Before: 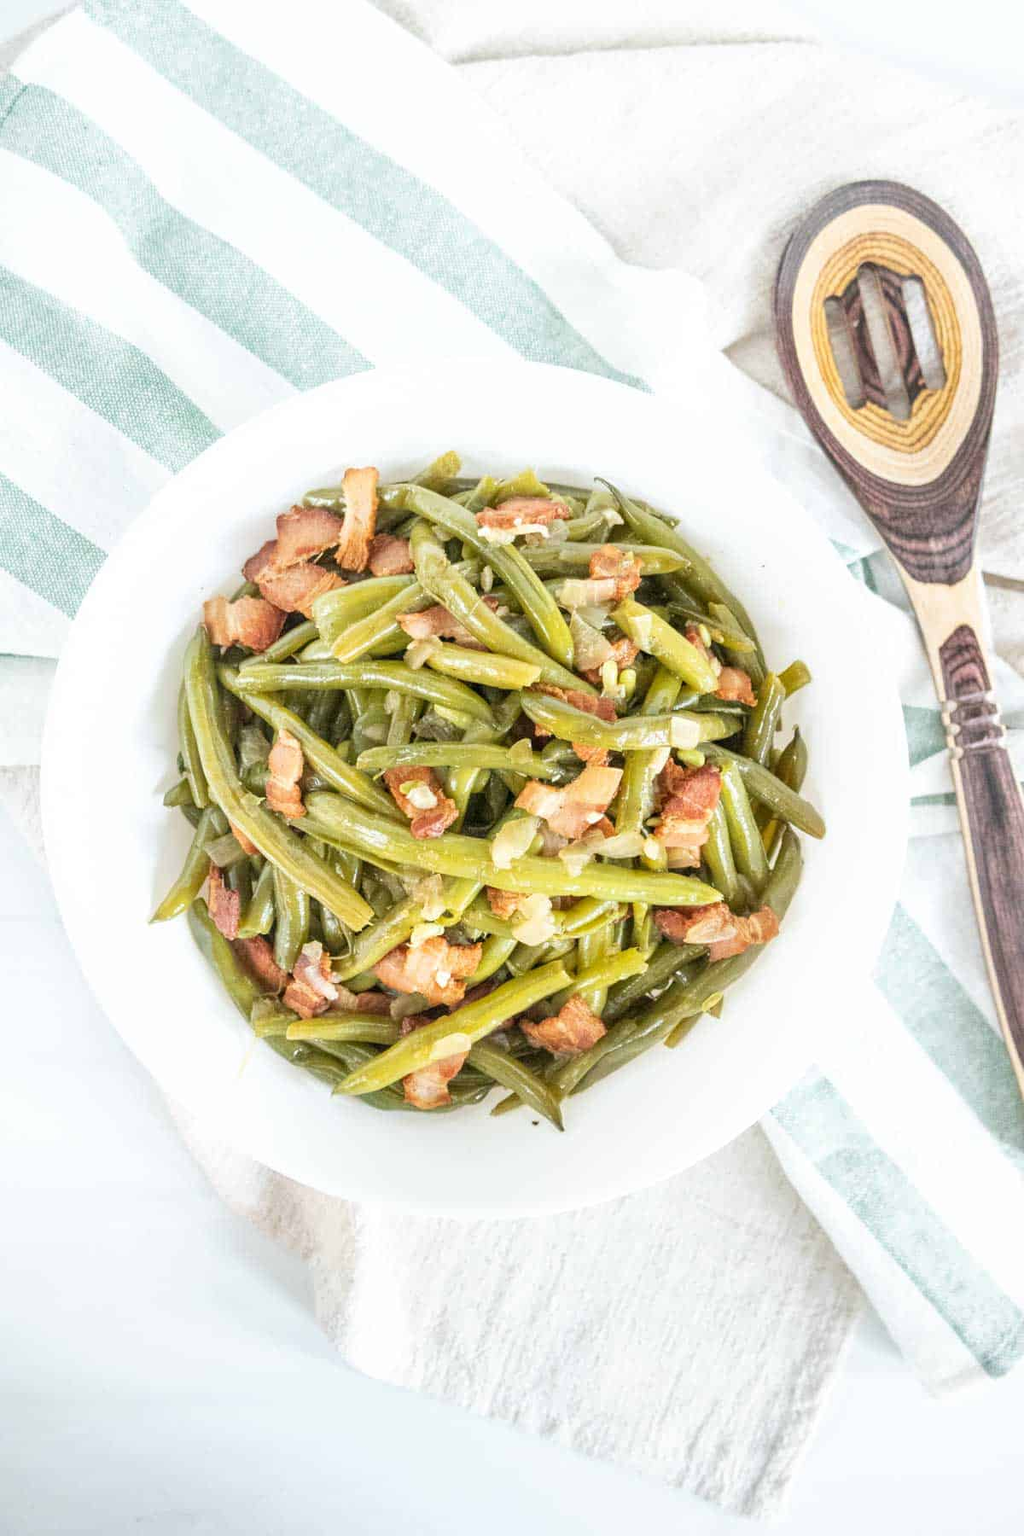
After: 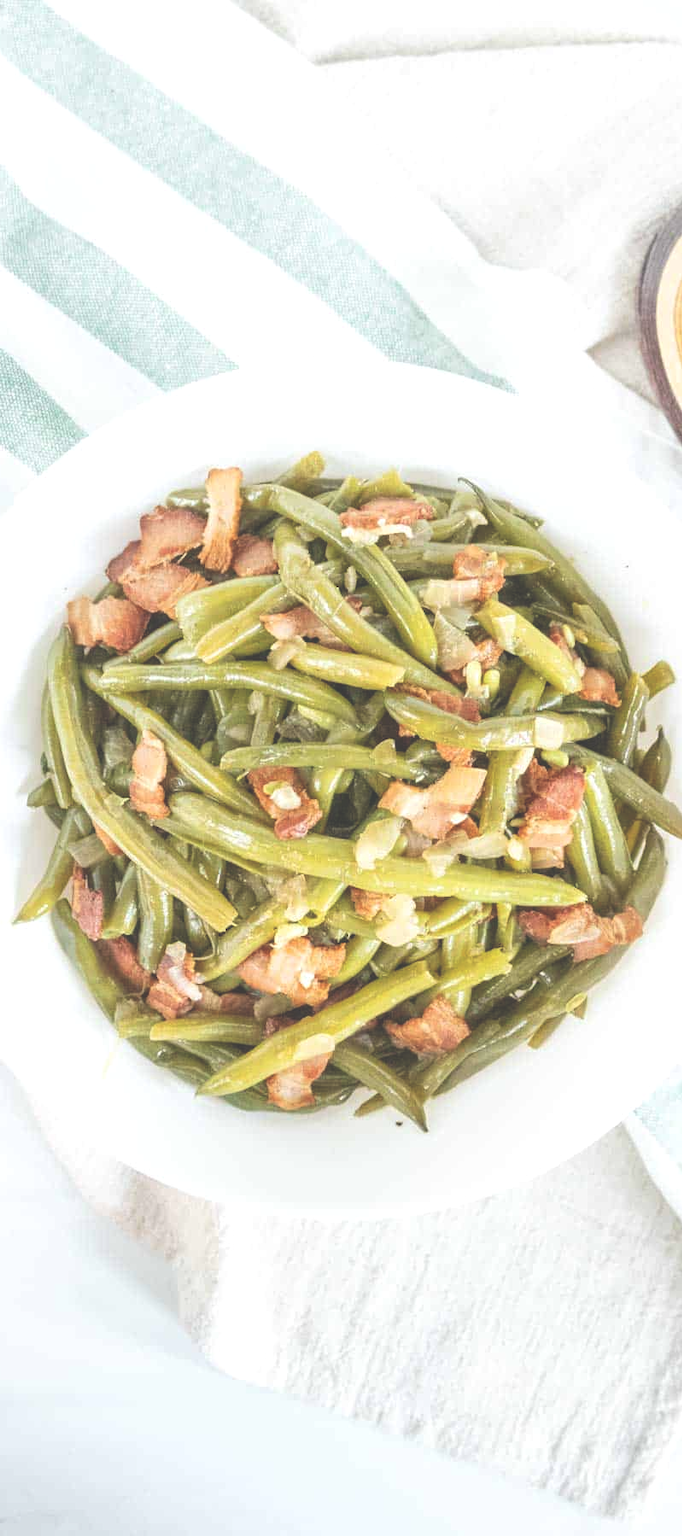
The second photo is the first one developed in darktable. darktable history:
exposure: black level correction -0.041, exposure 0.064 EV, compensate highlight preservation false
contrast brightness saturation: saturation -0.05
crop and rotate: left 13.409%, right 19.924%
